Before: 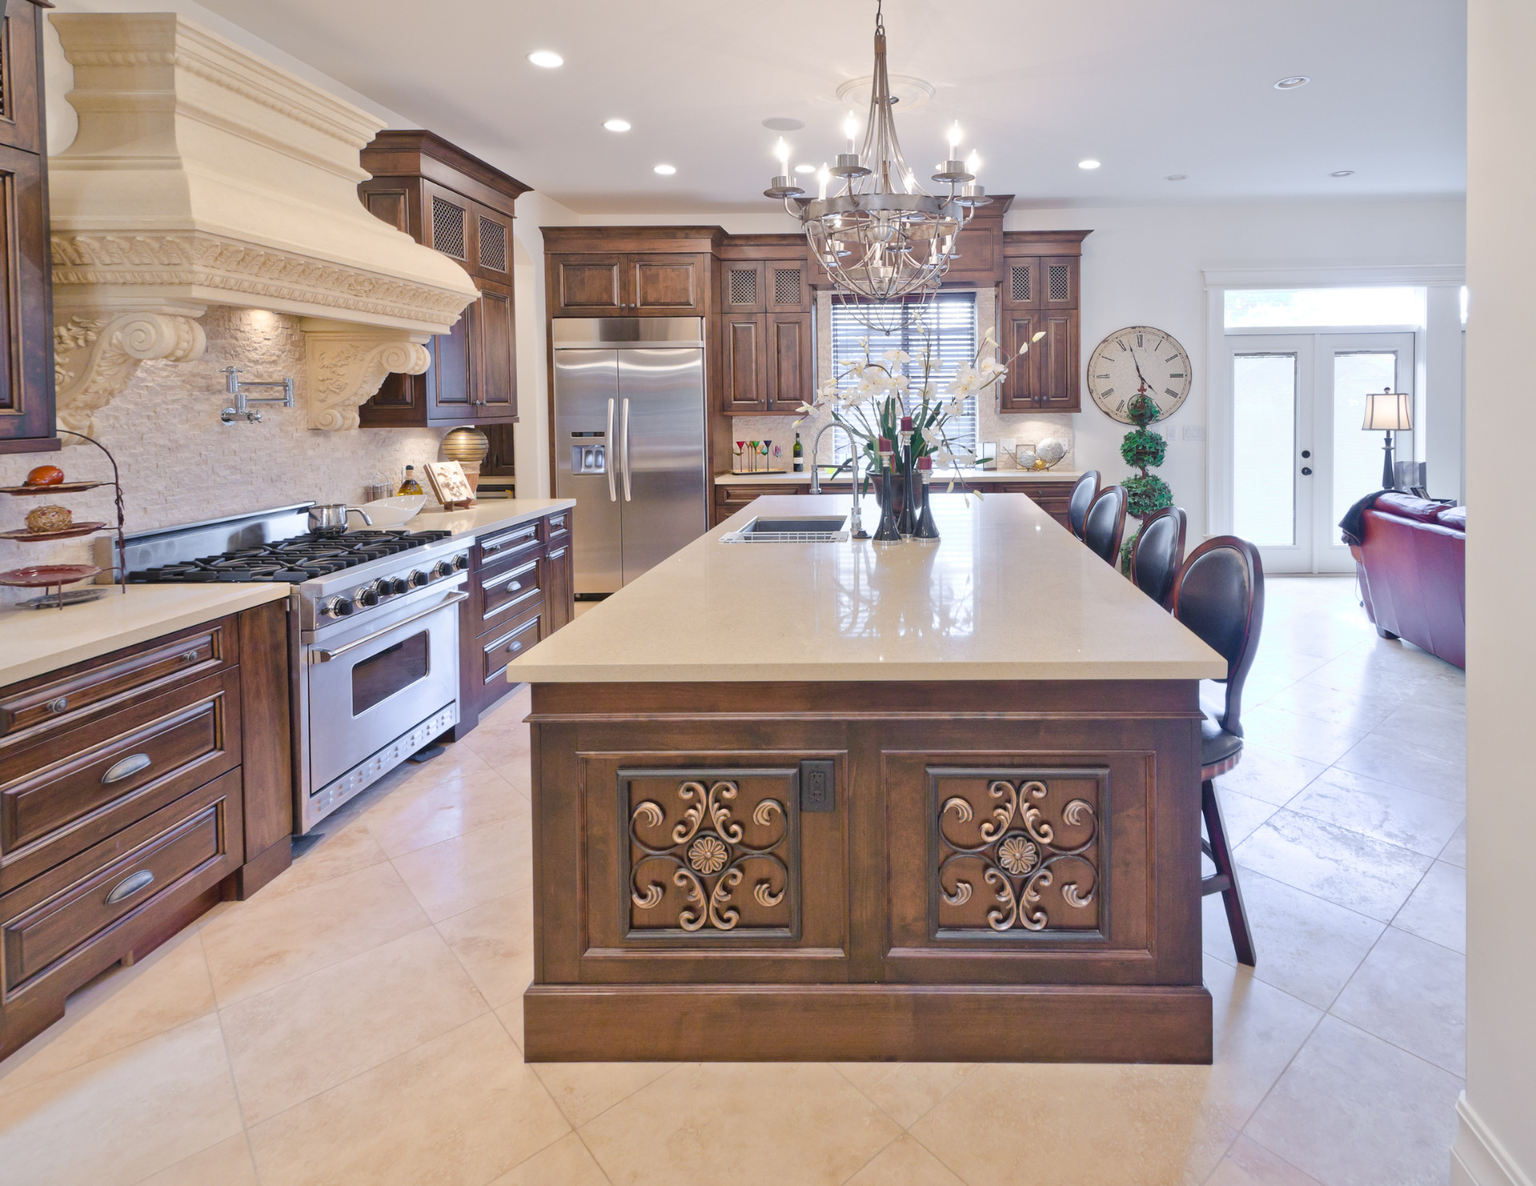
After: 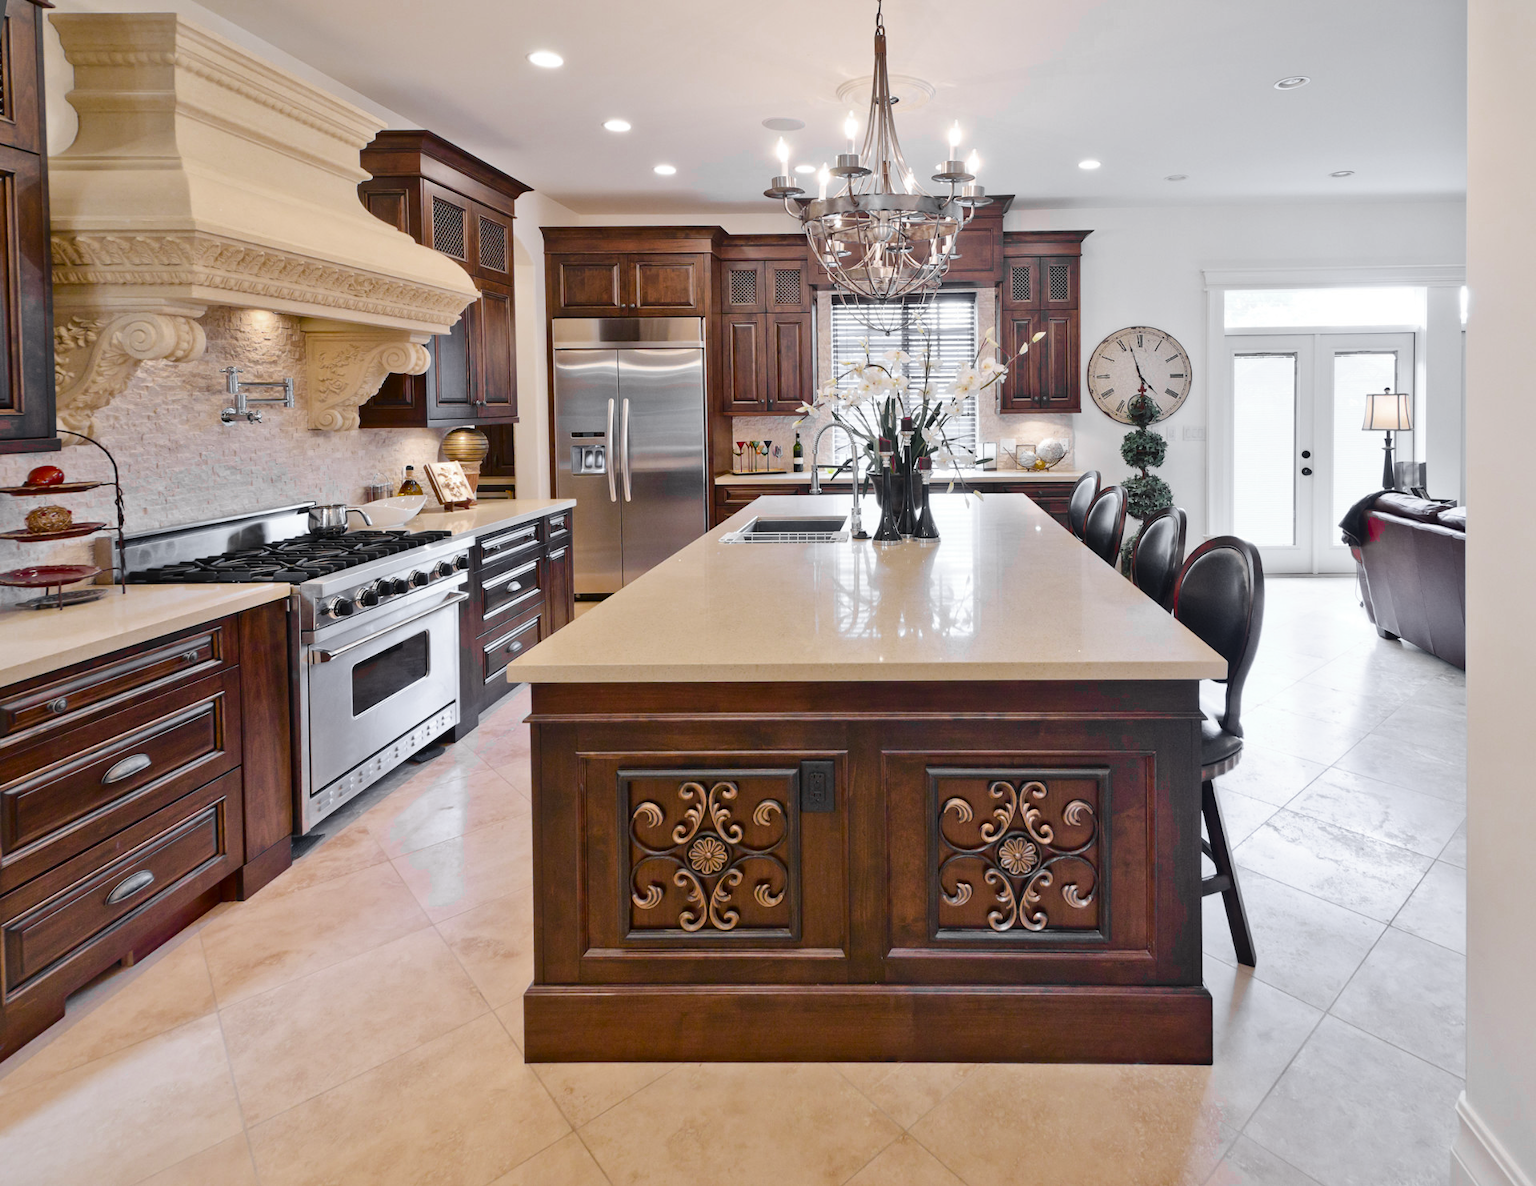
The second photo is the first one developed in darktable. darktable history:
color zones: curves: ch0 [(0.004, 0.388) (0.125, 0.392) (0.25, 0.404) (0.375, 0.5) (0.5, 0.5) (0.625, 0.5) (0.75, 0.5) (0.875, 0.5)]; ch1 [(0, 0.5) (0.125, 0.5) (0.25, 0.5) (0.375, 0.124) (0.524, 0.124) (0.645, 0.128) (0.789, 0.132) (0.914, 0.096) (0.998, 0.068)]
contrast brightness saturation: contrast 0.19, brightness -0.109, saturation 0.209
exposure: compensate highlight preservation false
